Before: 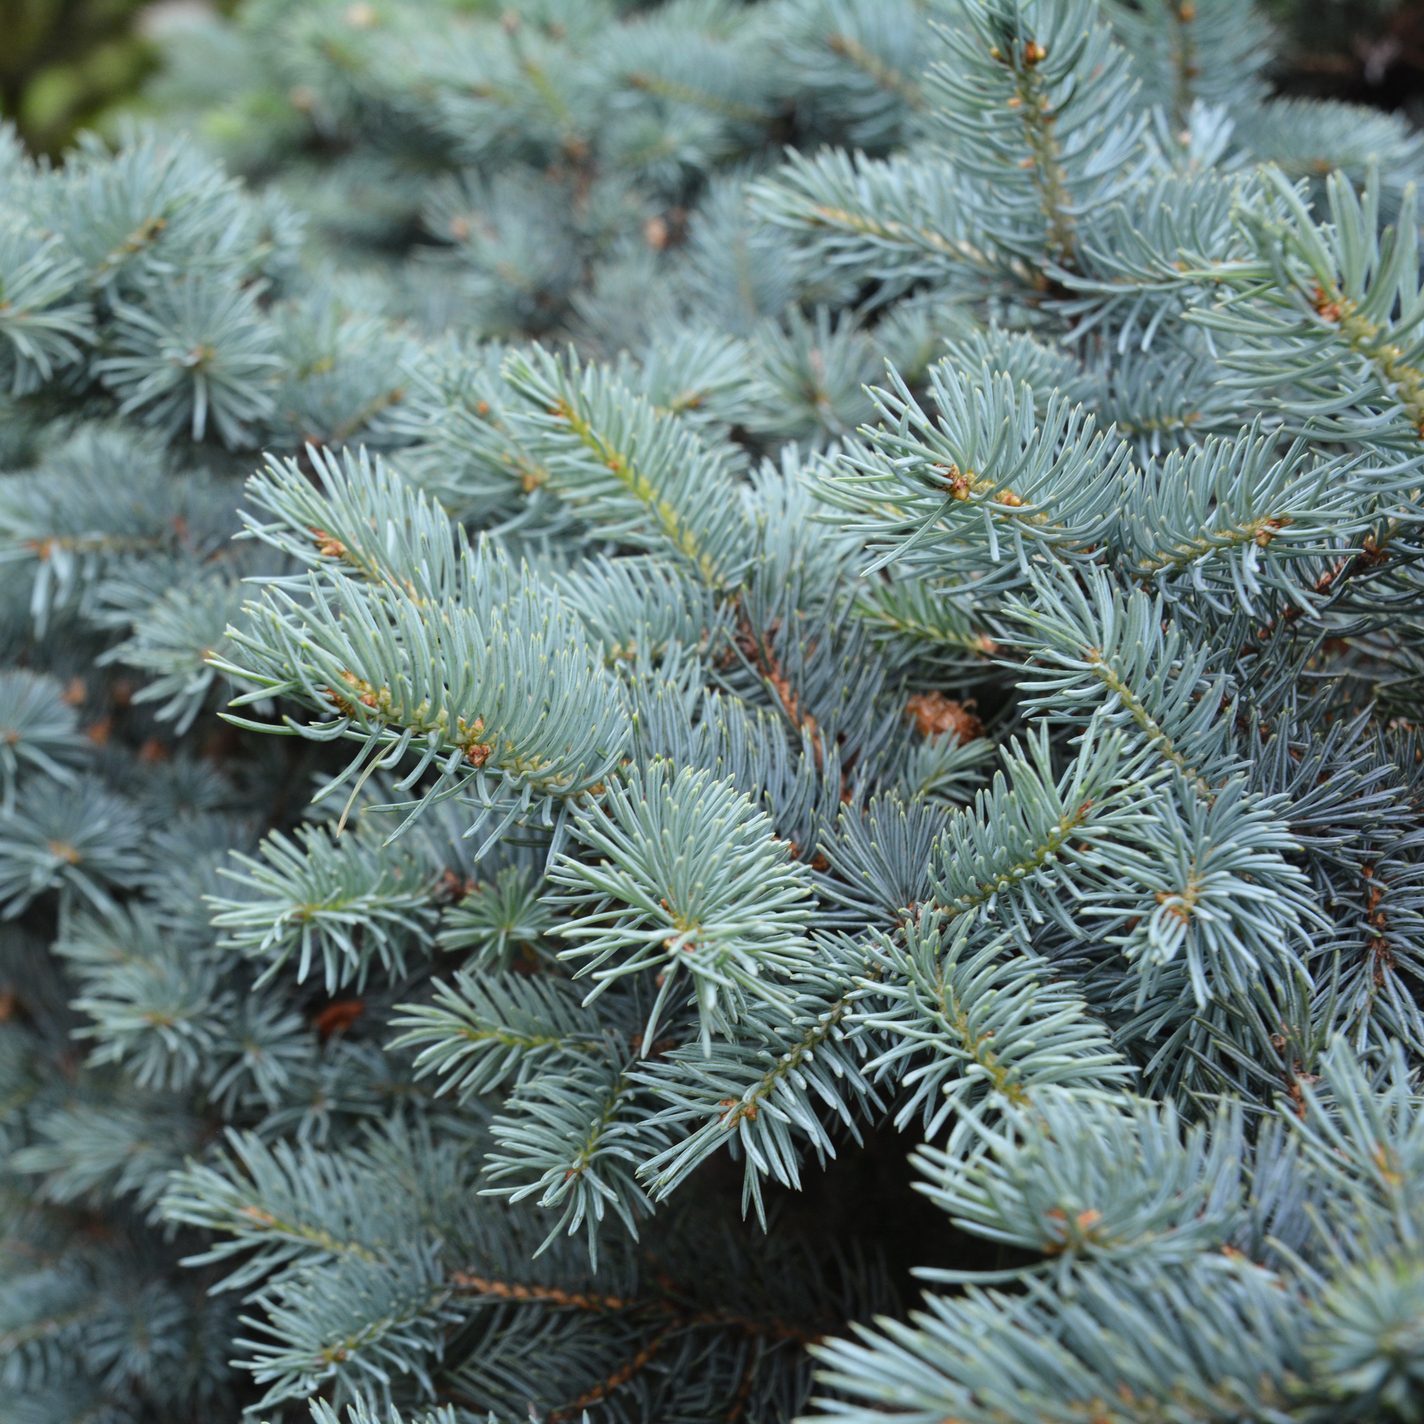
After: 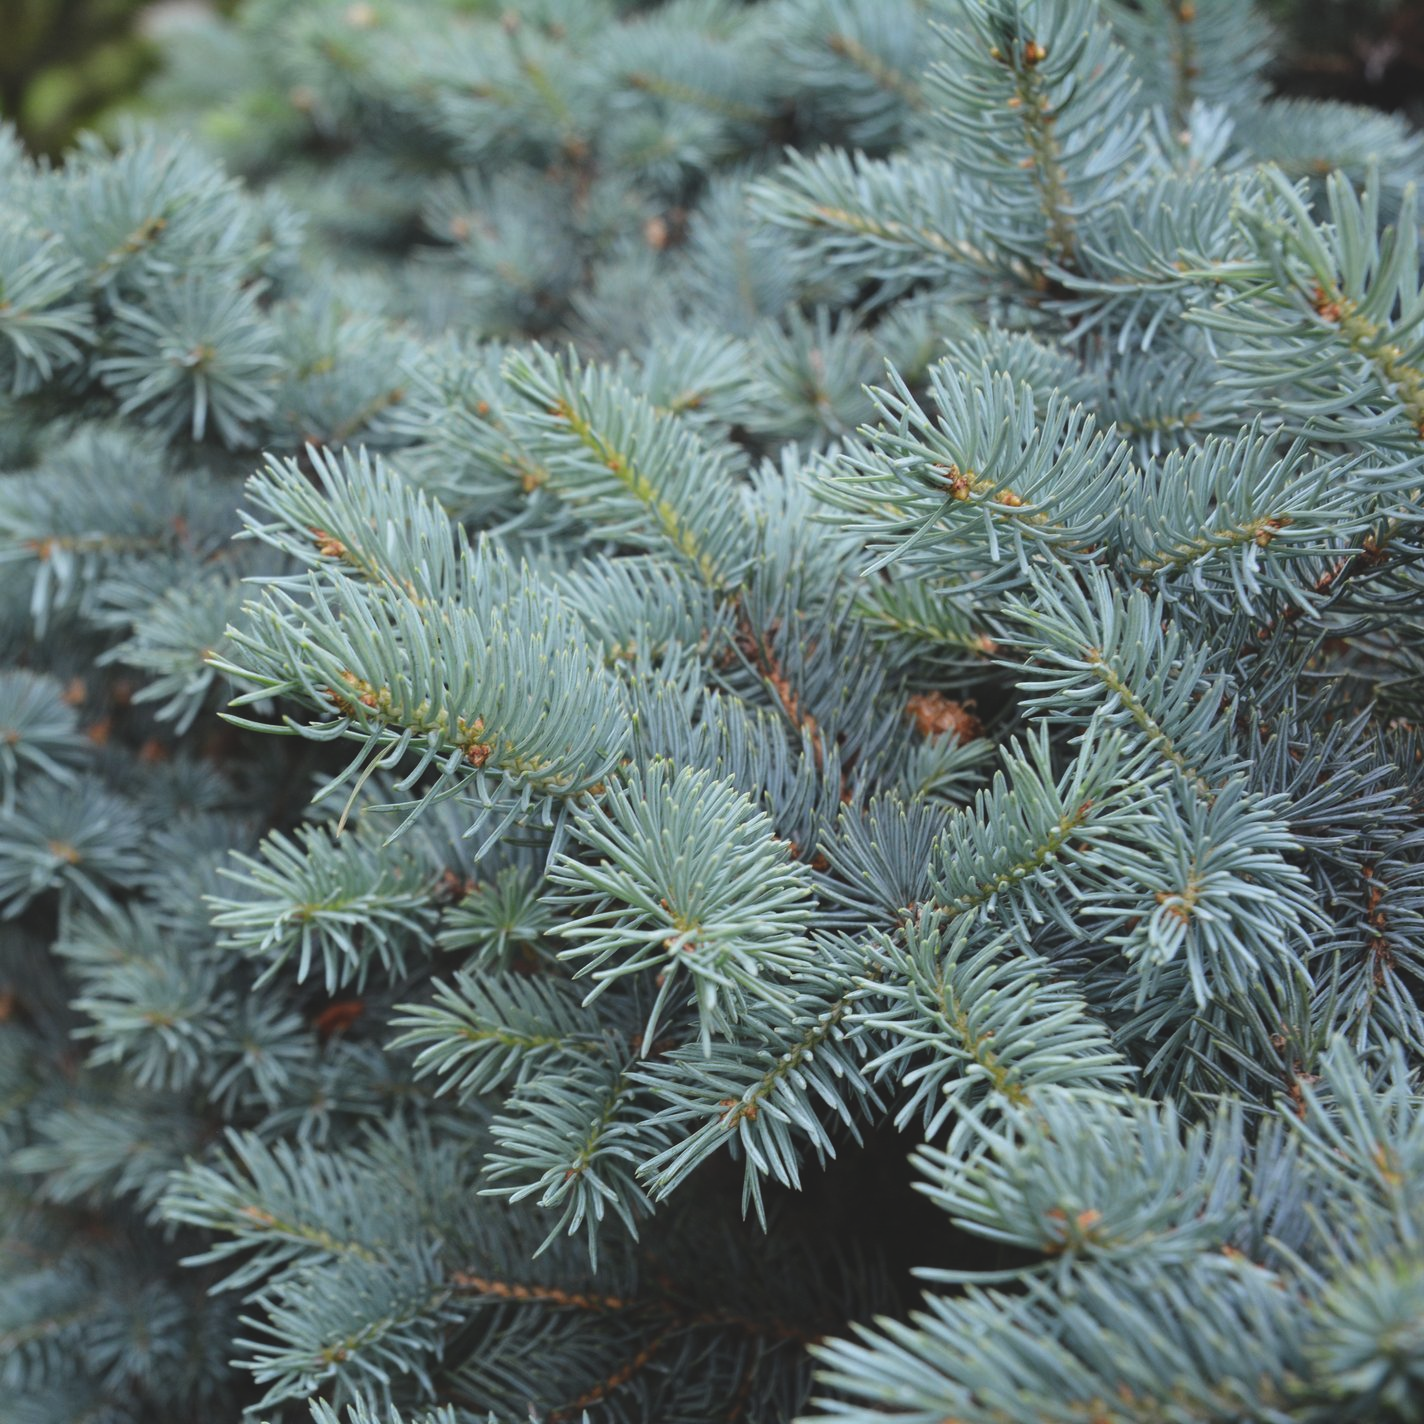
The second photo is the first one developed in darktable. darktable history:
exposure: black level correction -0.013, exposure -0.192 EV, compensate exposure bias true, compensate highlight preservation false
